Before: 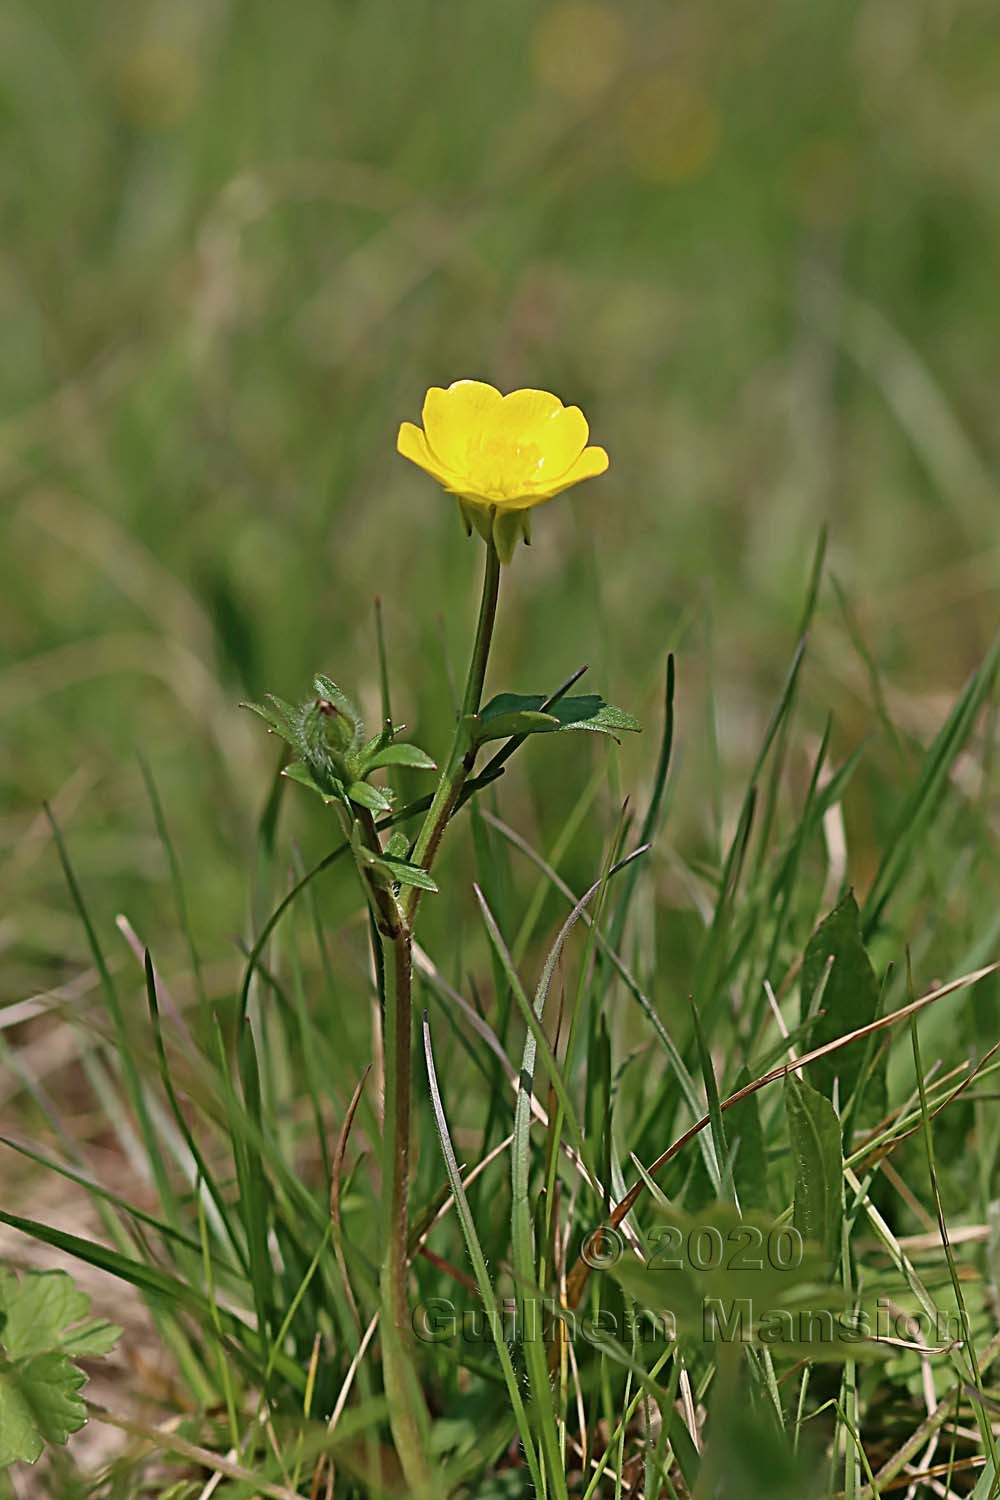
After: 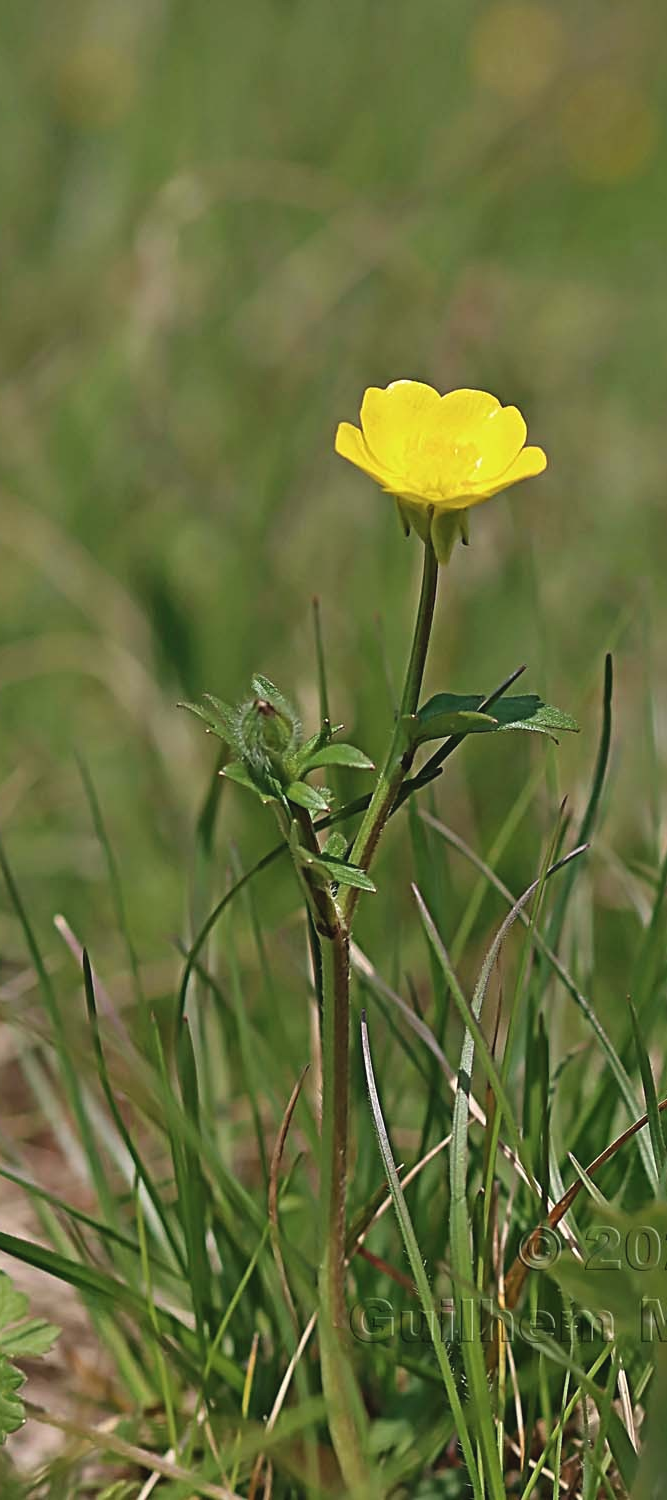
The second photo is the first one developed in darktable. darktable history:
exposure: black level correction -0.004, exposure 0.052 EV, compensate highlight preservation false
crop and rotate: left 6.2%, right 27.05%
